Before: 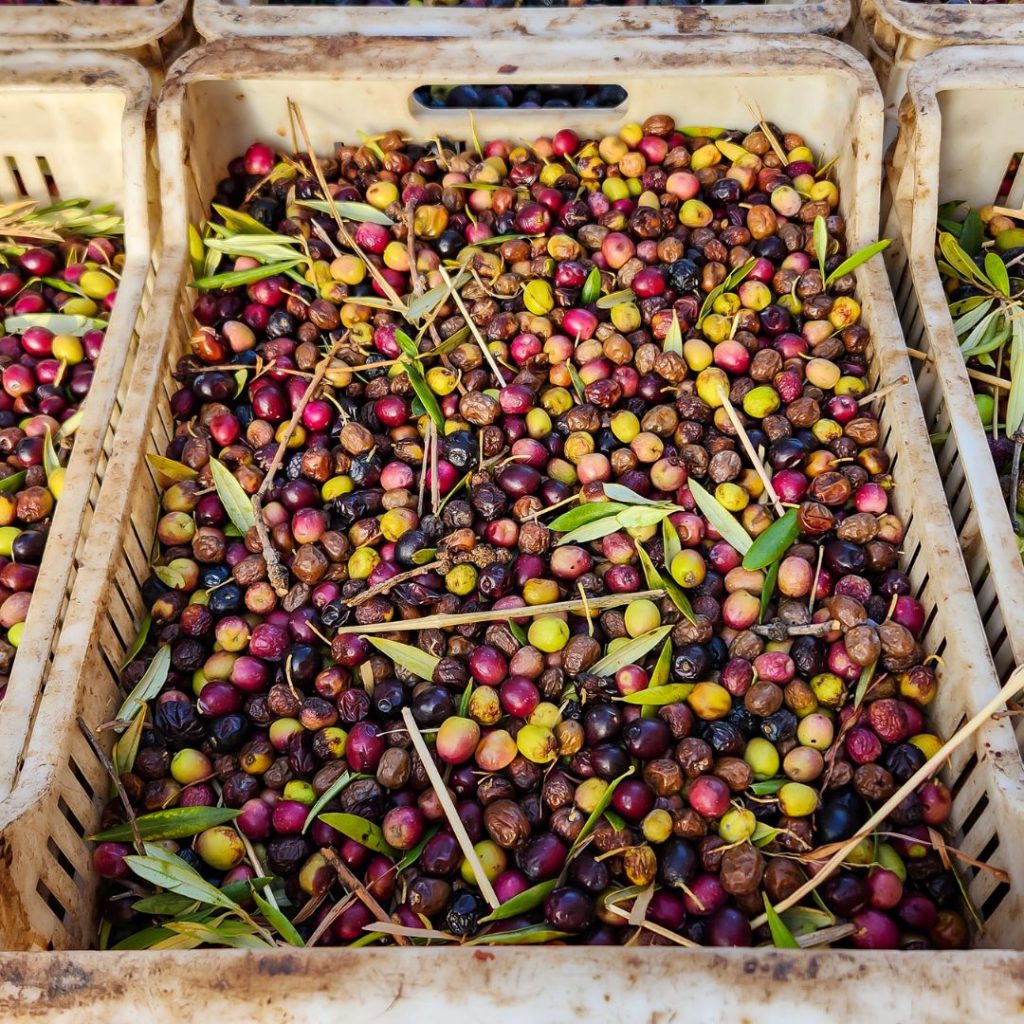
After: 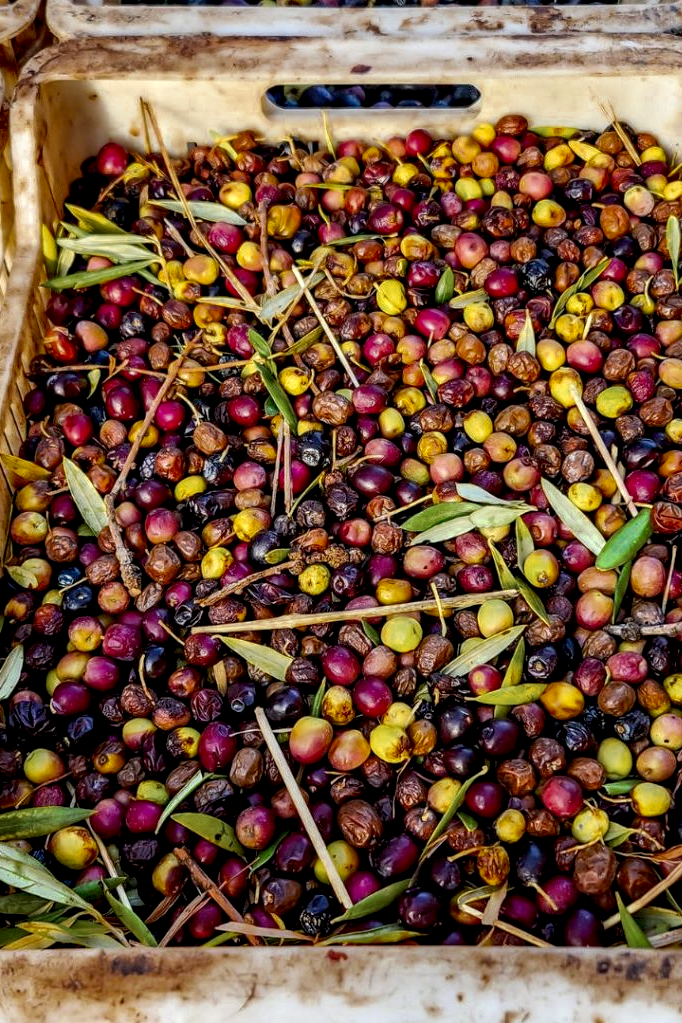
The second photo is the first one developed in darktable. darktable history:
local contrast: detail 152%
crop and rotate: left 14.395%, right 18.94%
exposure: black level correction 0.009, exposure 0.015 EV, compensate exposure bias true, compensate highlight preservation false
color zones: curves: ch0 [(0.11, 0.396) (0.195, 0.36) (0.25, 0.5) (0.303, 0.412) (0.357, 0.544) (0.75, 0.5) (0.967, 0.328)]; ch1 [(0, 0.468) (0.112, 0.512) (0.202, 0.6) (0.25, 0.5) (0.307, 0.352) (0.357, 0.544) (0.75, 0.5) (0.963, 0.524)]
